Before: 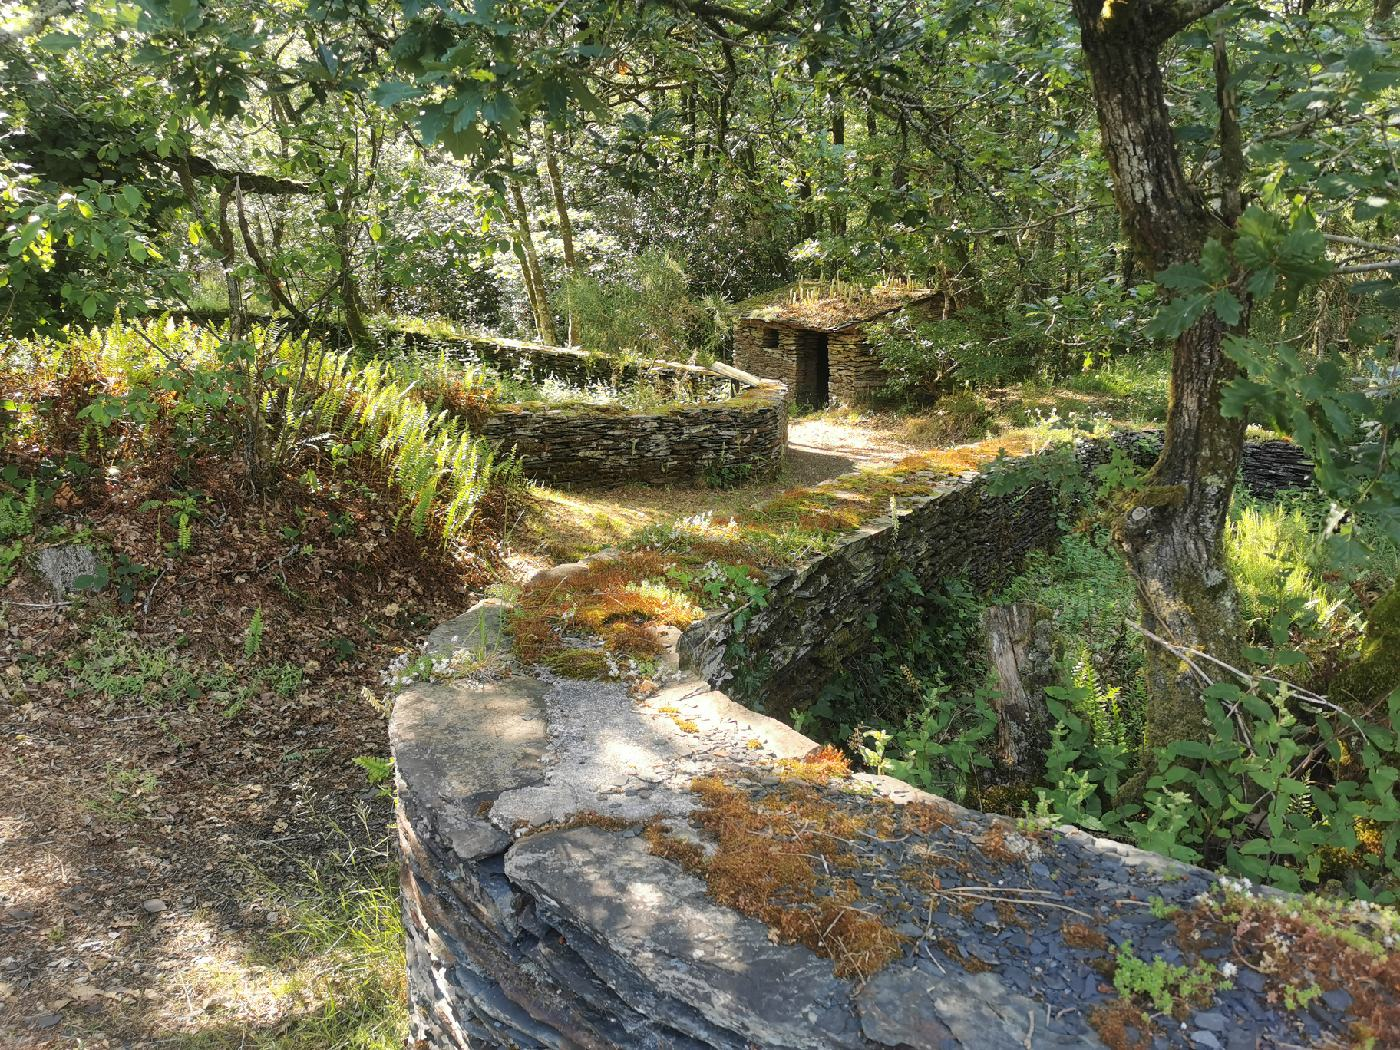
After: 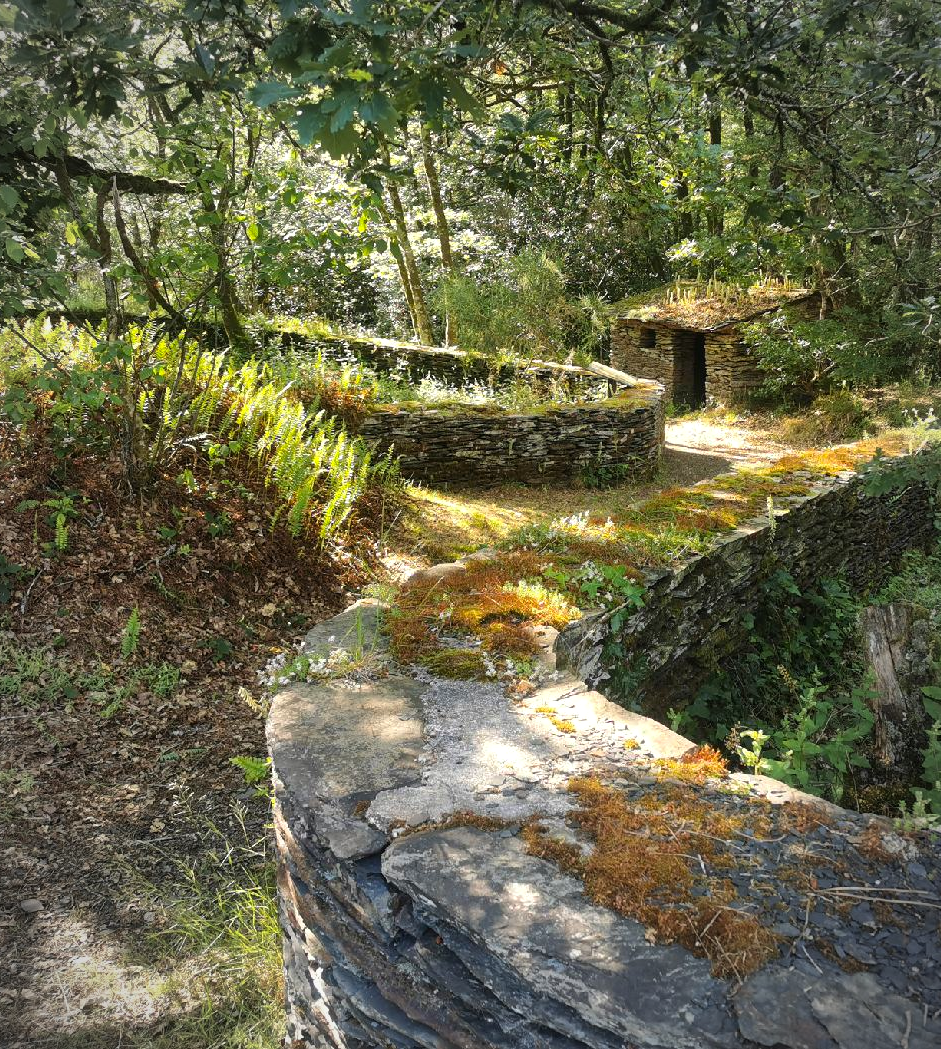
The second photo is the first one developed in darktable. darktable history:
vignetting: automatic ratio true, unbound false
crop and rotate: left 8.823%, right 23.961%
color balance rgb: perceptual saturation grading › global saturation 0.779%, global vibrance 25.689%, contrast 5.866%
base curve: curves: ch0 [(0, 0) (0.472, 0.455) (1, 1)], preserve colors none
